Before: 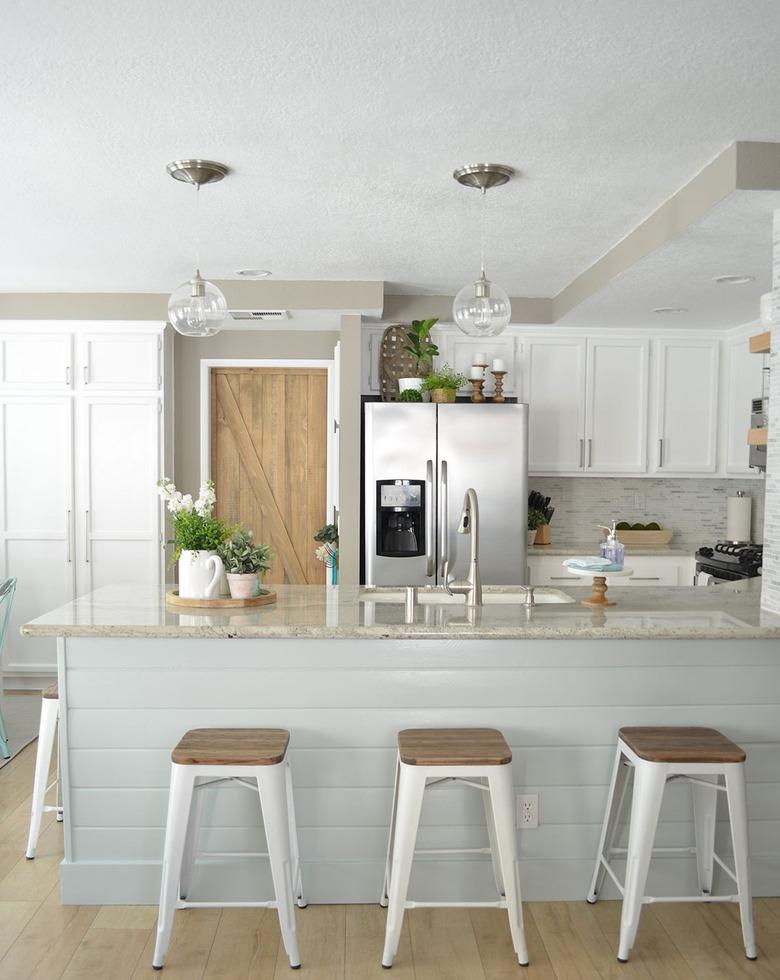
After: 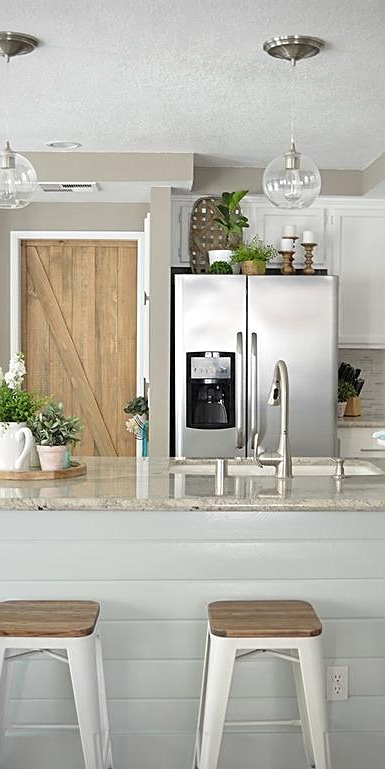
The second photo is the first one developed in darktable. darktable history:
crop and rotate: angle 0.021°, left 24.419%, top 13.15%, right 26.226%, bottom 8.394%
sharpen: on, module defaults
vignetting: fall-off radius 61.25%, unbound false
